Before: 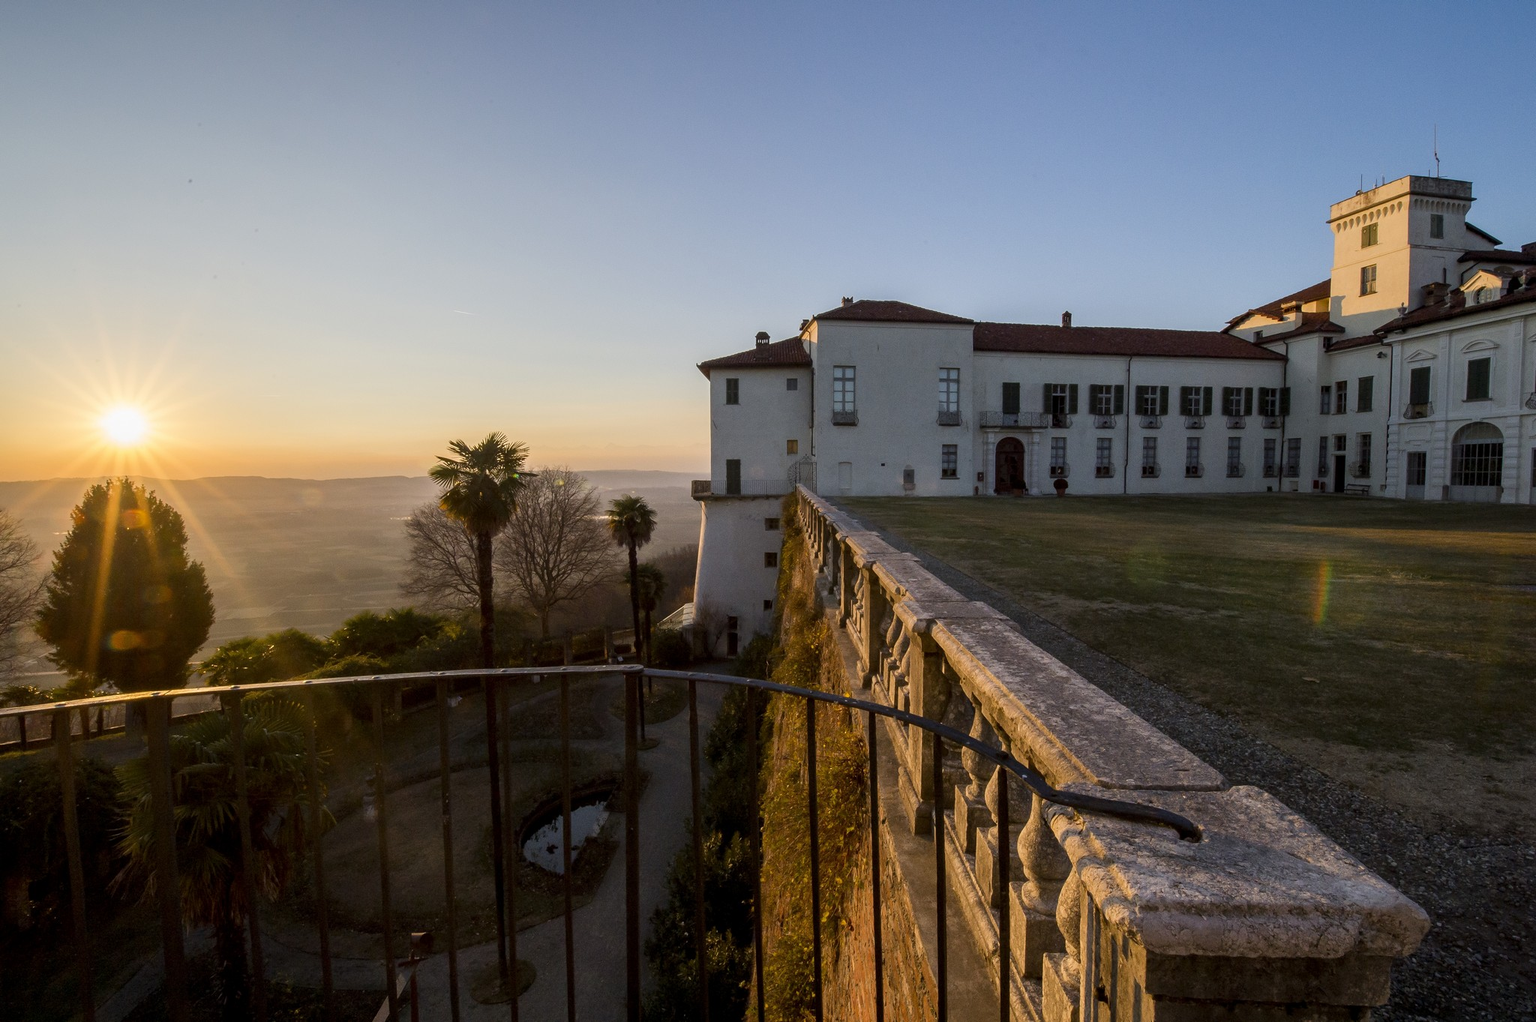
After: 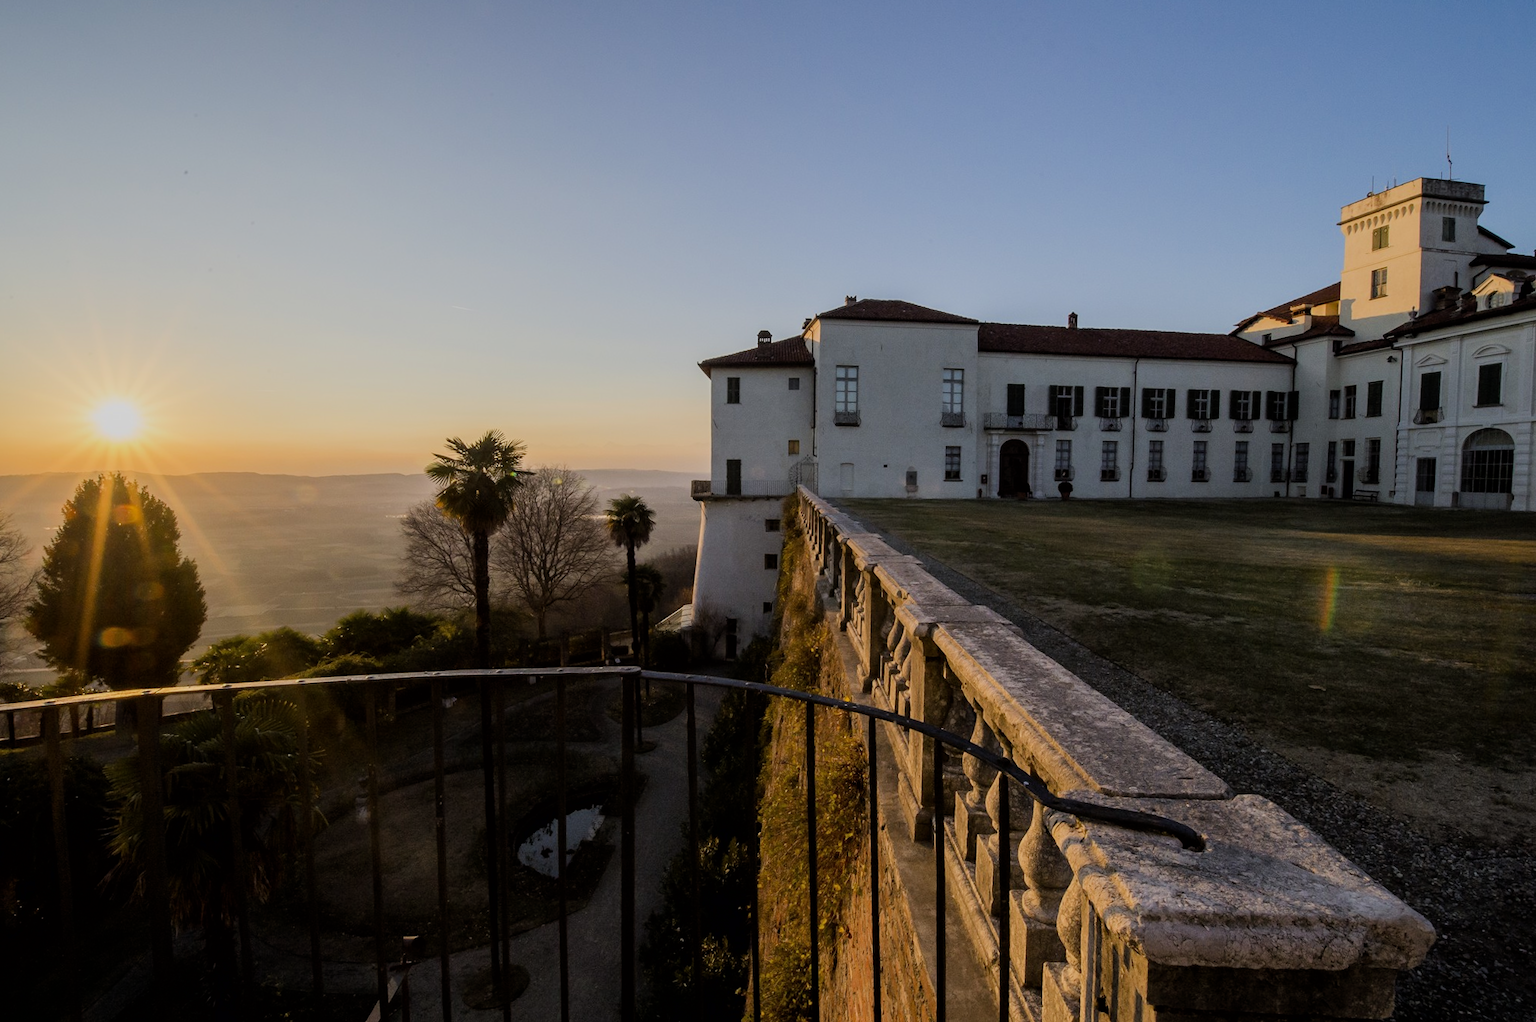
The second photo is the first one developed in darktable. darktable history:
filmic rgb: black relative exposure -7.65 EV, white relative exposure 4.56 EV, hardness 3.61, color science v6 (2022)
crop and rotate: angle -0.5°
